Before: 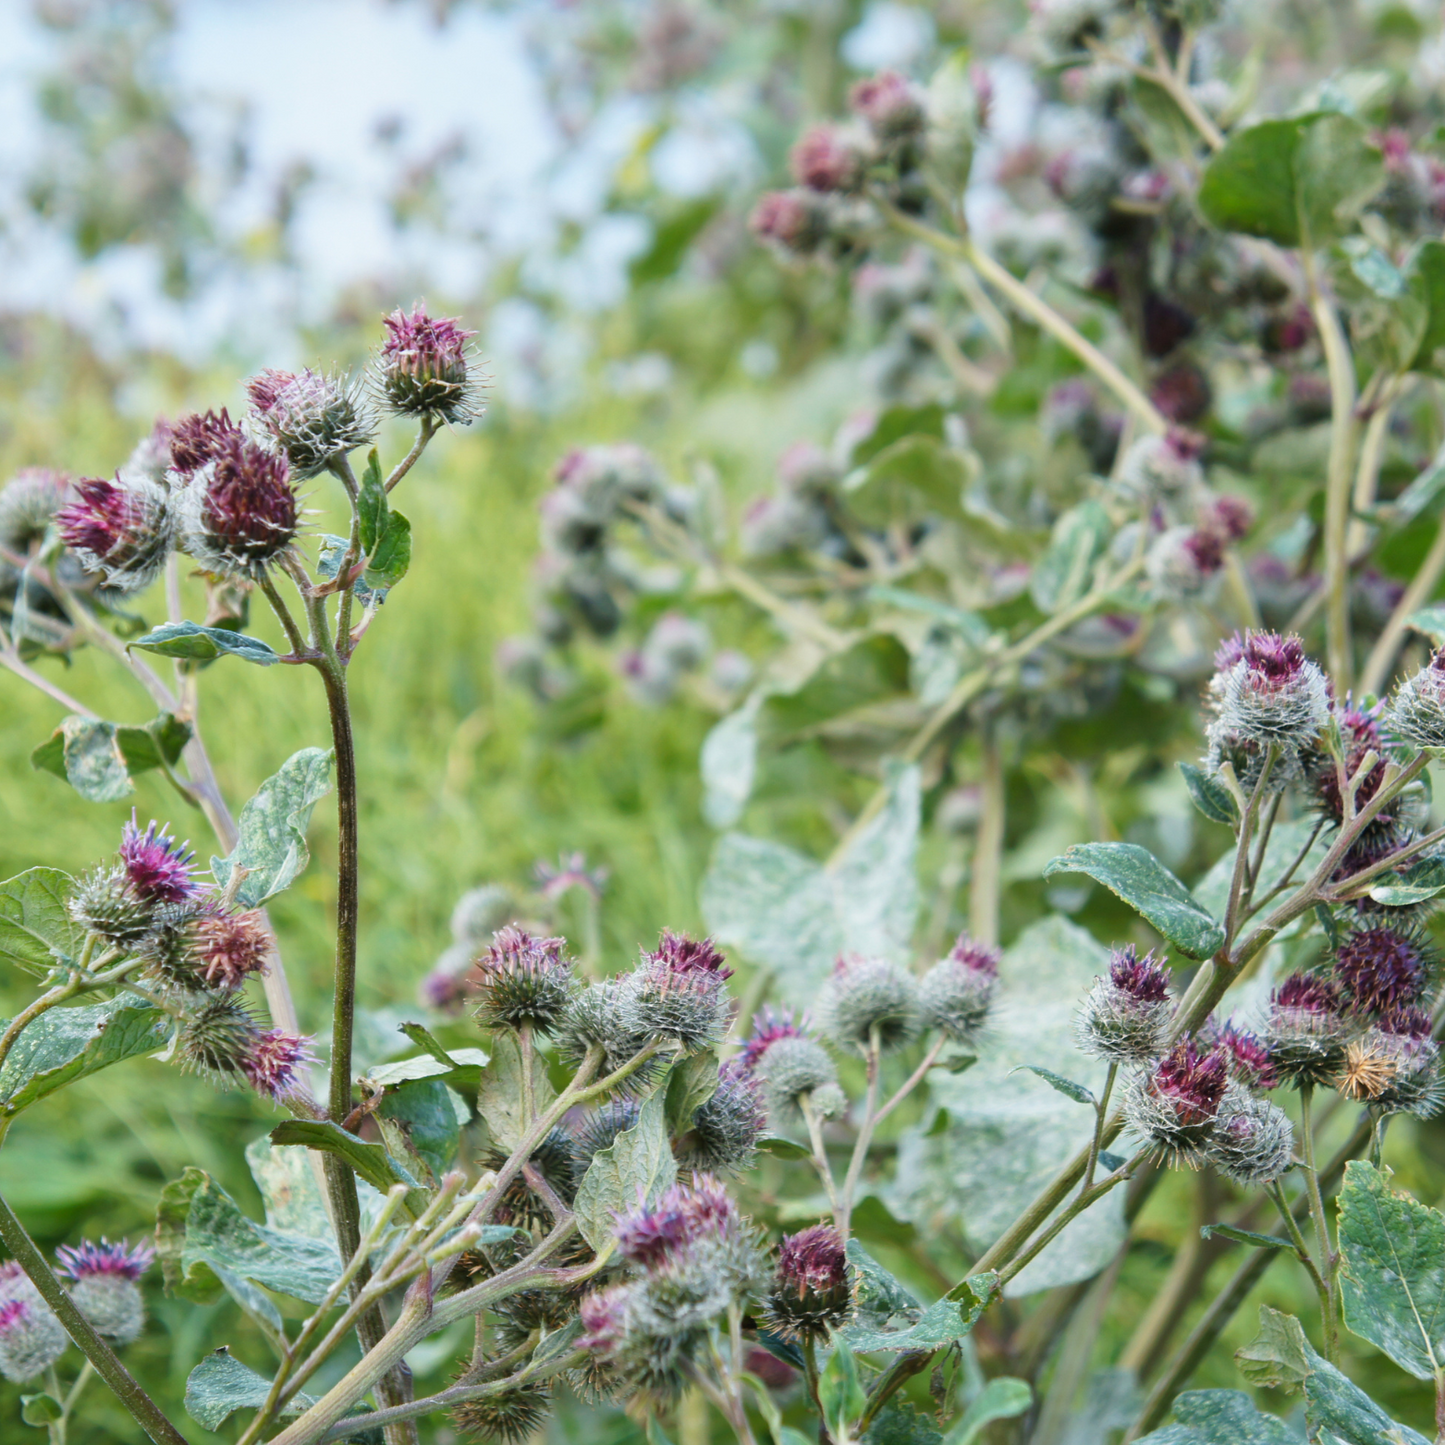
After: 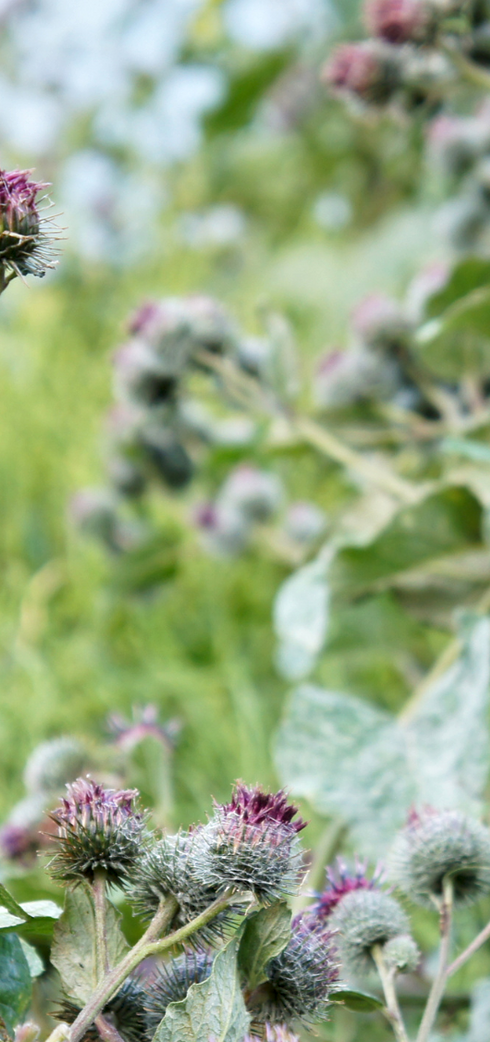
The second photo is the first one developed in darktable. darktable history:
crop and rotate: left 29.579%, top 10.274%, right 36.457%, bottom 17.565%
tone equalizer: on, module defaults
contrast equalizer: y [[0.535, 0.543, 0.548, 0.548, 0.542, 0.532], [0.5 ×6], [0.5 ×6], [0 ×6], [0 ×6]]
